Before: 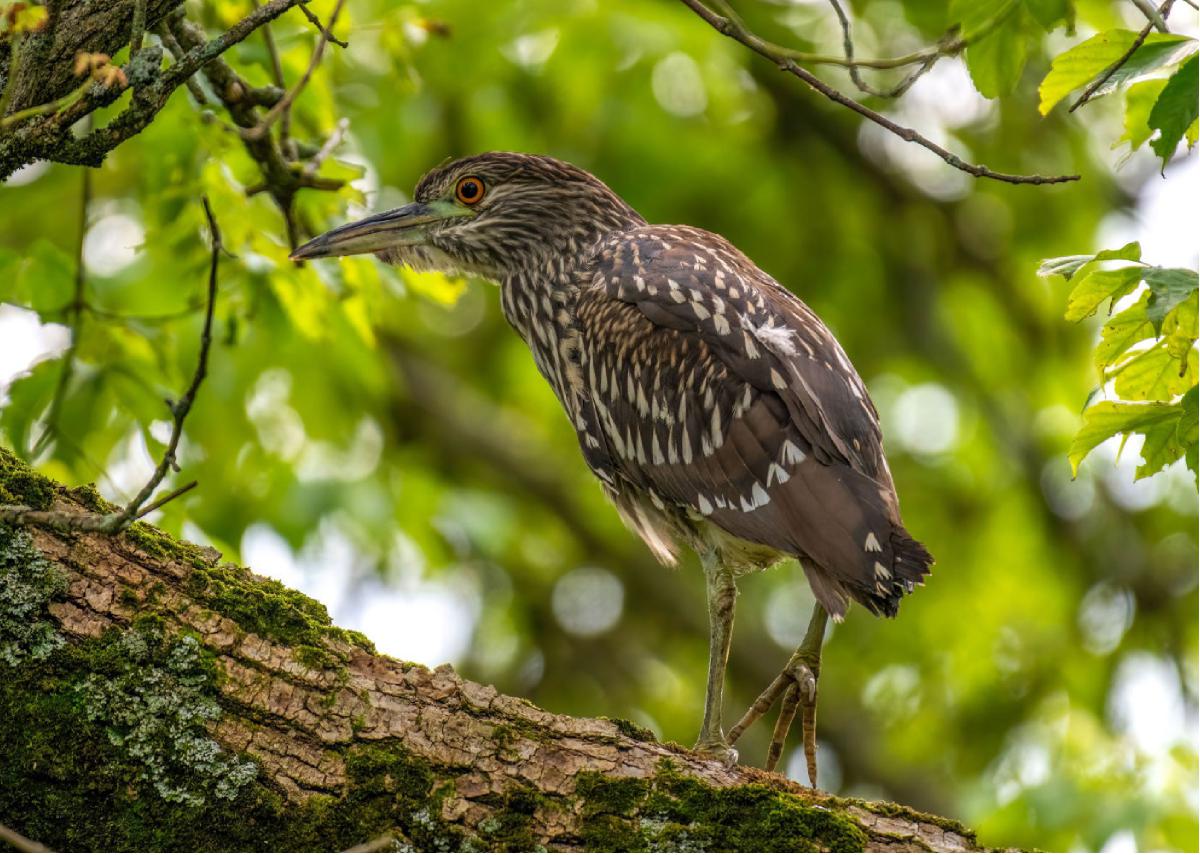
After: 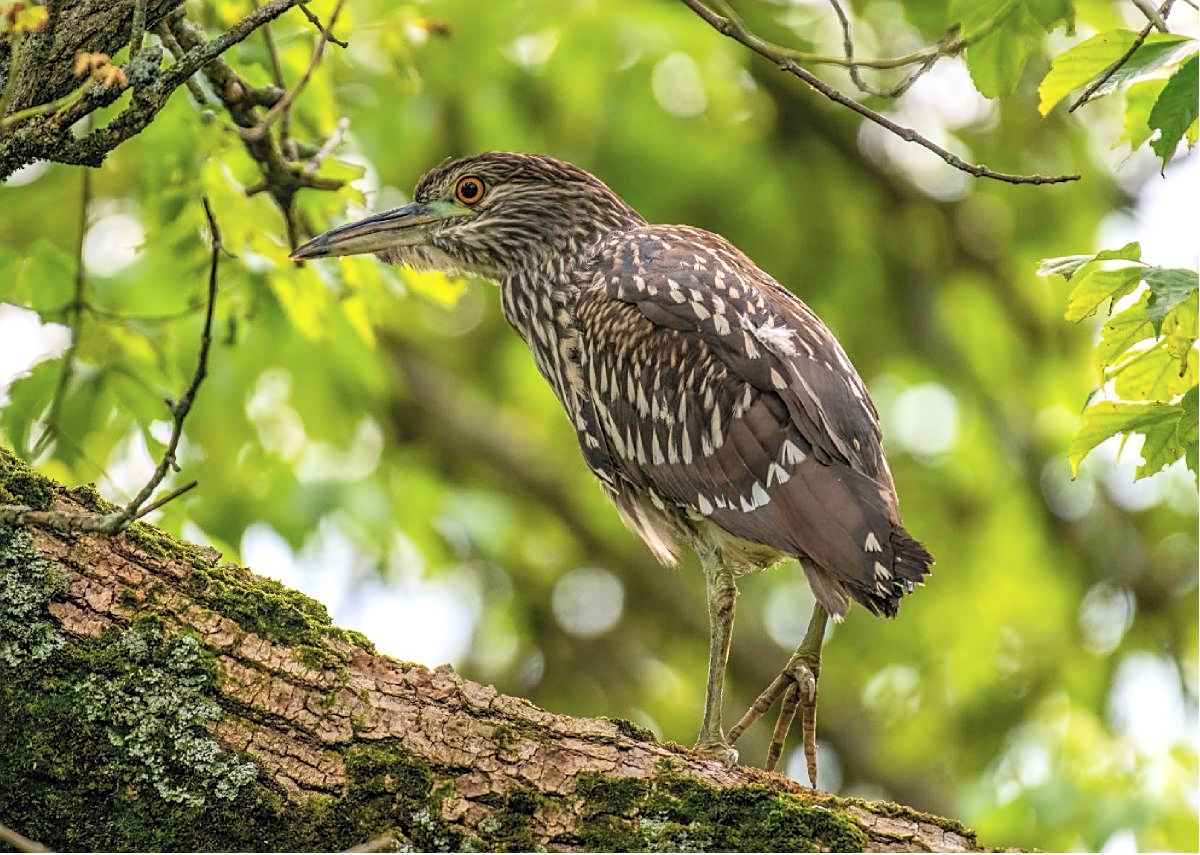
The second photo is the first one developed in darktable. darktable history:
contrast brightness saturation: contrast 0.14, brightness 0.21
sharpen: on, module defaults
